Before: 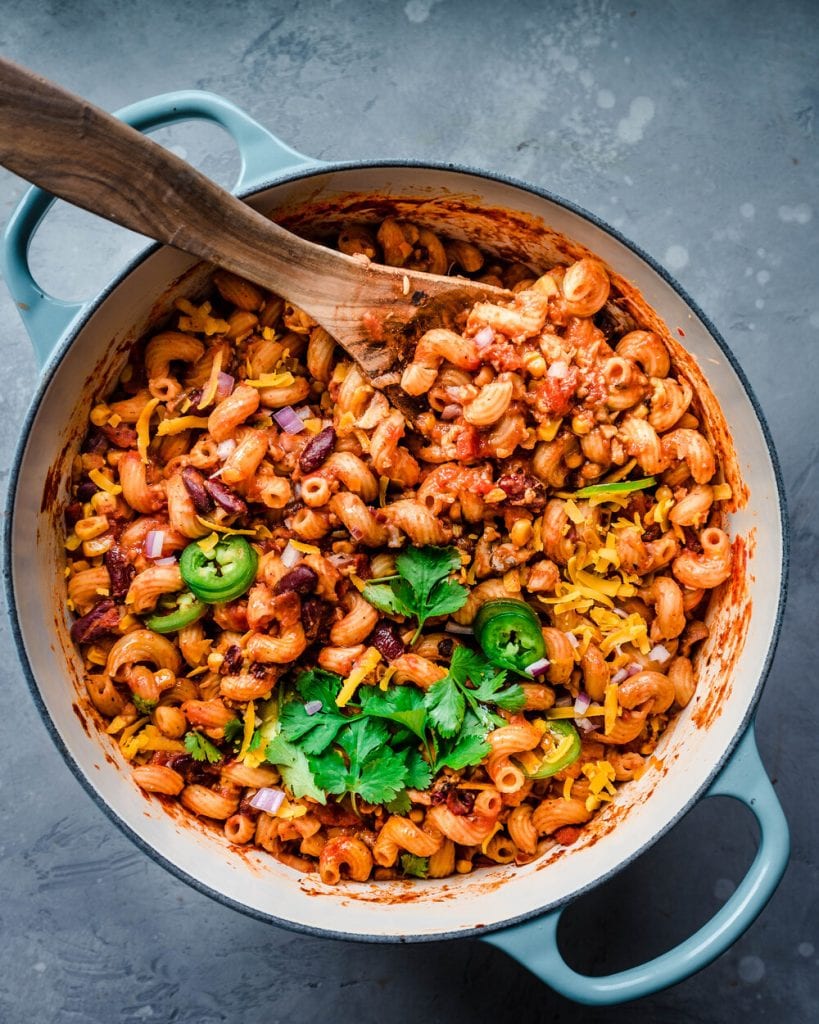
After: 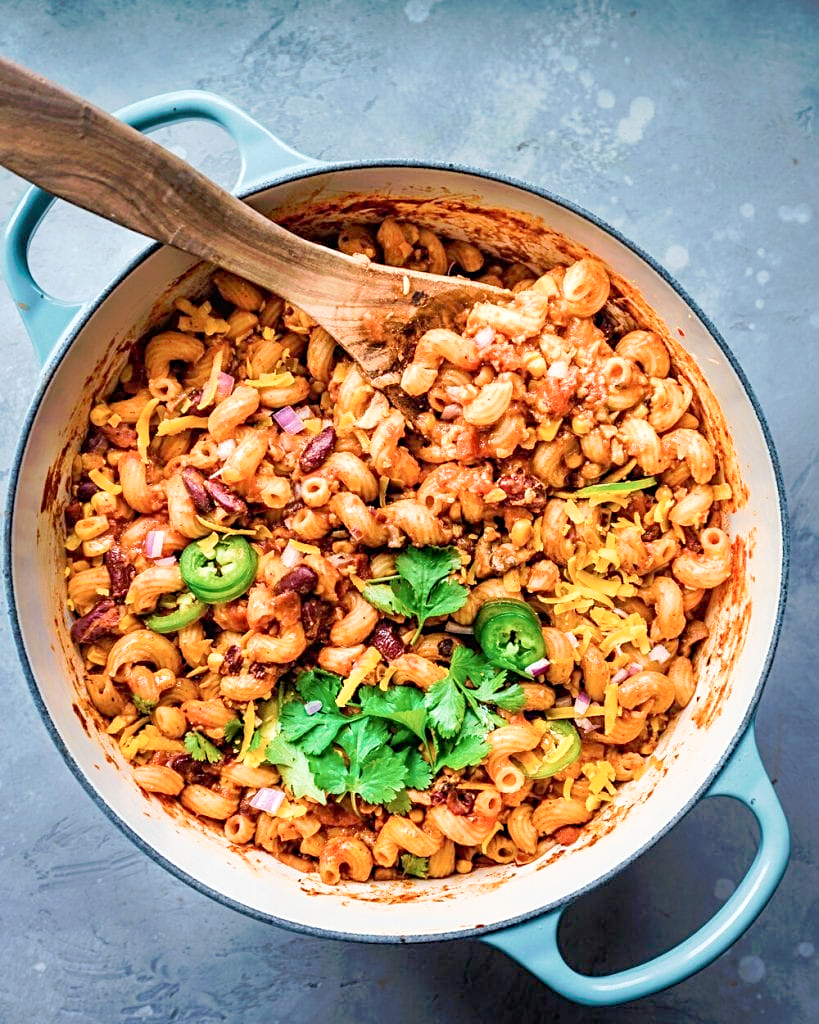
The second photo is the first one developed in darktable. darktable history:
tone equalizer: -7 EV 0.207 EV, -6 EV 0.096 EV, -5 EV 0.069 EV, -4 EV 0.038 EV, -2 EV -0.038 EV, -1 EV -0.026 EV, +0 EV -0.076 EV, edges refinement/feathering 500, mask exposure compensation -1.57 EV, preserve details no
exposure: exposure 0.189 EV, compensate highlight preservation false
velvia: strength 39.29%
tone curve: curves: ch0 [(0, 0) (0.003, 0.013) (0.011, 0.017) (0.025, 0.035) (0.044, 0.093) (0.069, 0.146) (0.1, 0.179) (0.136, 0.243) (0.177, 0.294) (0.224, 0.332) (0.277, 0.412) (0.335, 0.454) (0.399, 0.531) (0.468, 0.611) (0.543, 0.669) (0.623, 0.738) (0.709, 0.823) (0.801, 0.881) (0.898, 0.951) (1, 1)], preserve colors none
sharpen: radius 2.489, amount 0.34
